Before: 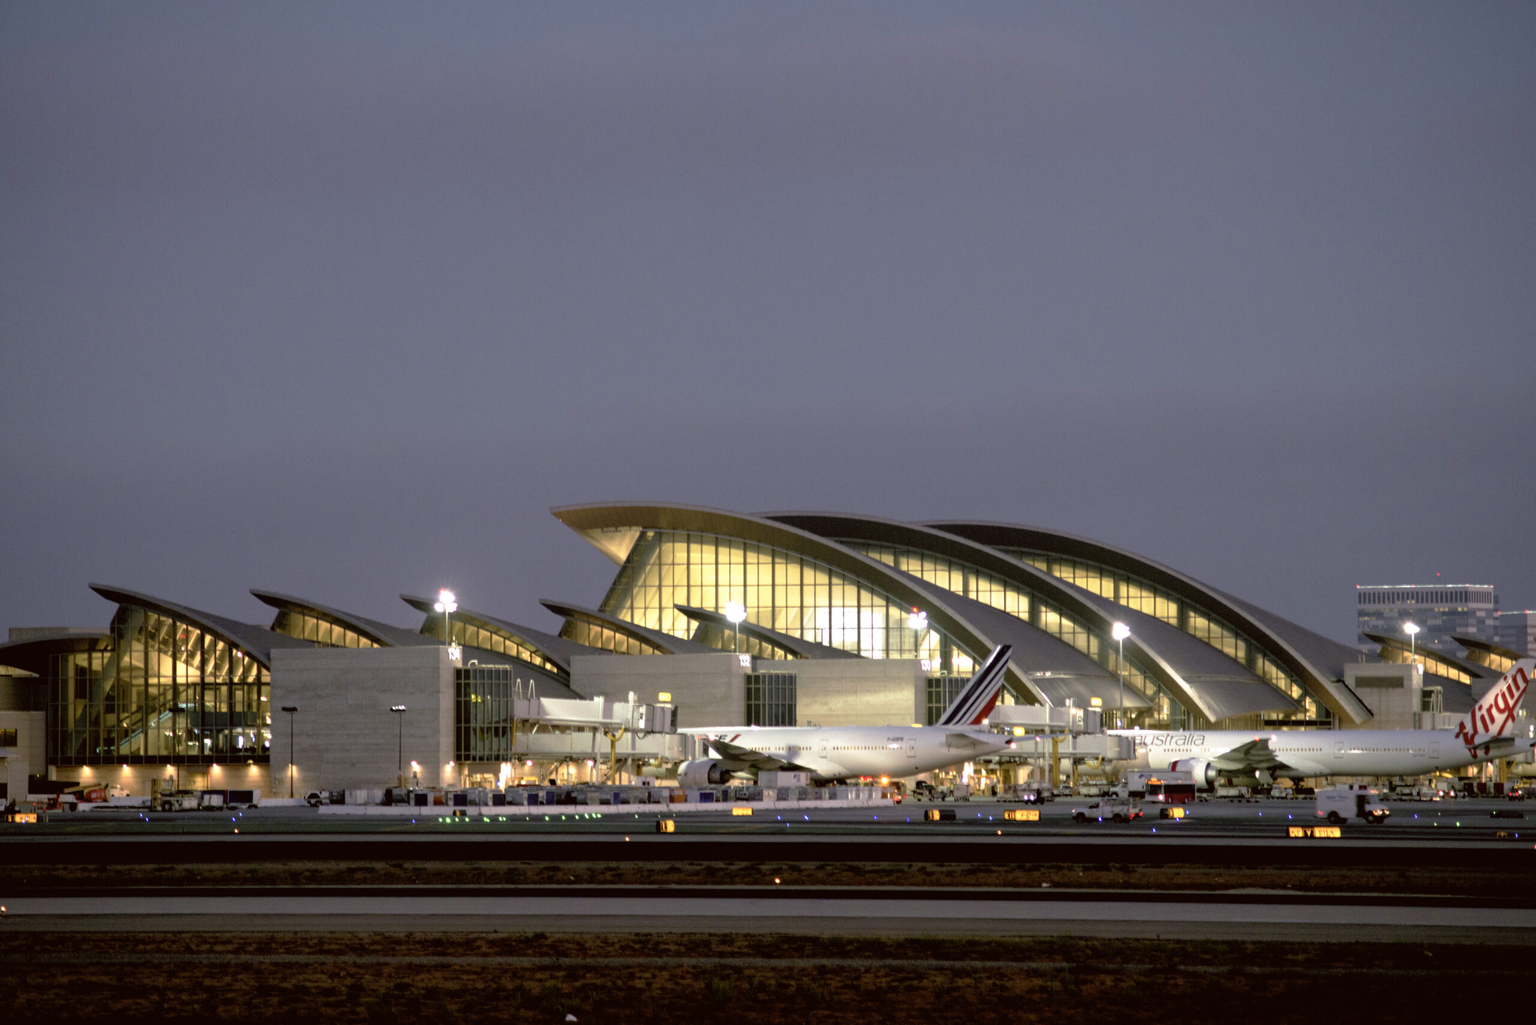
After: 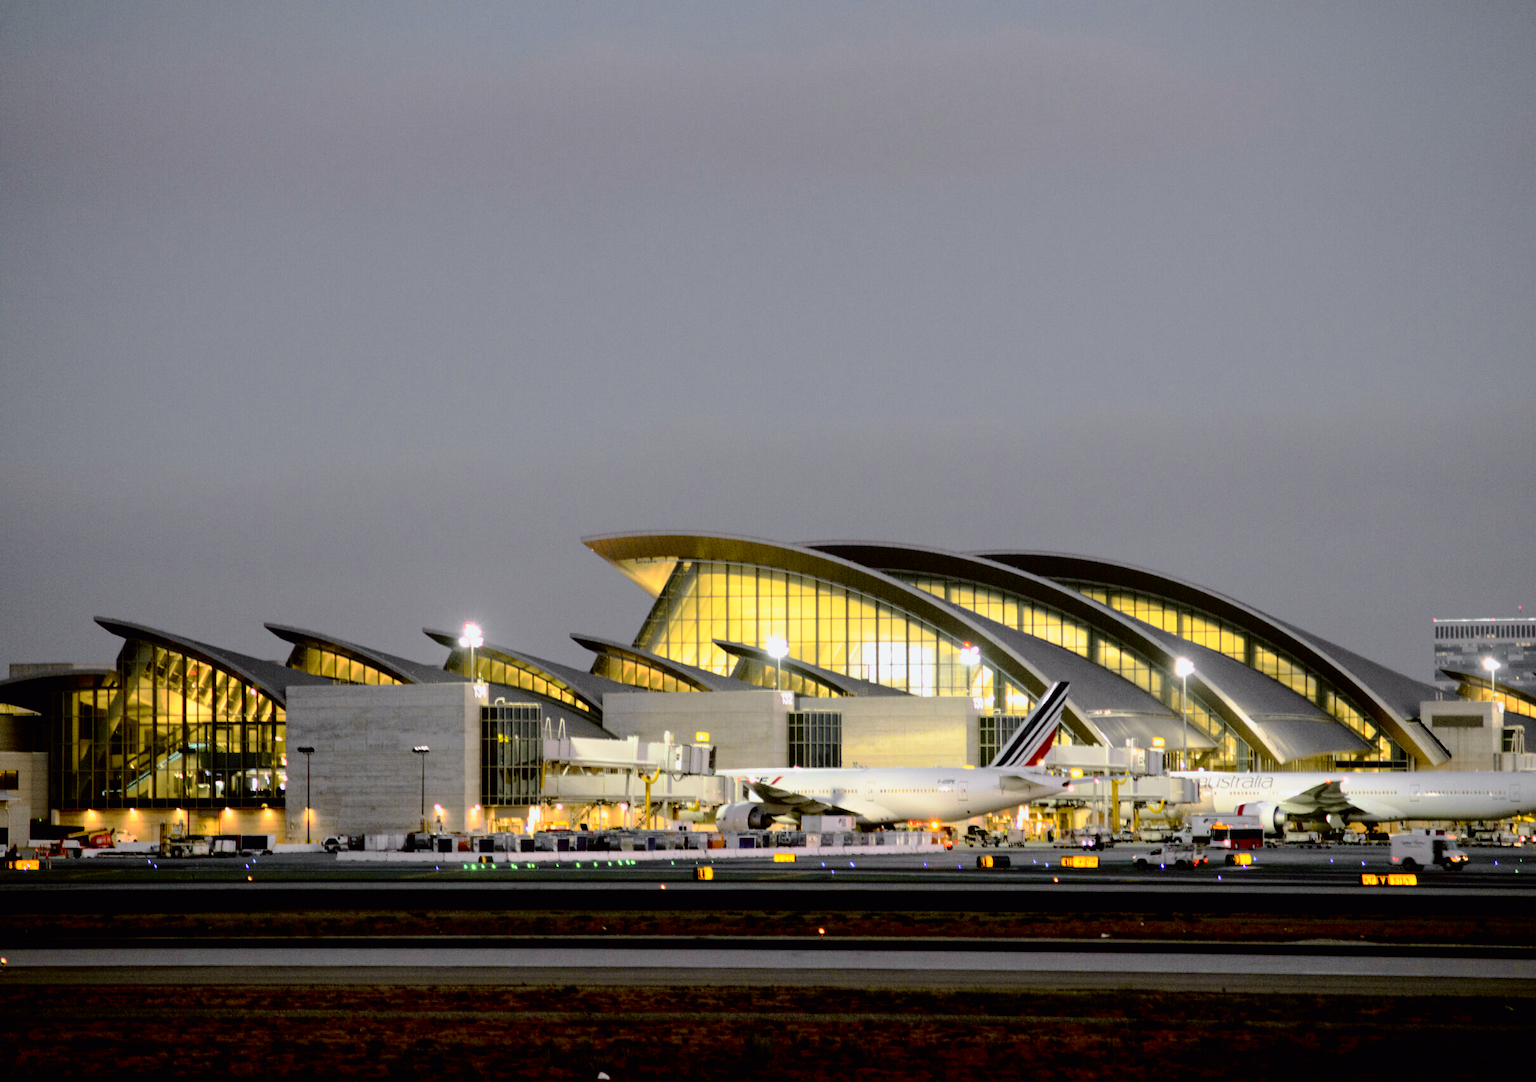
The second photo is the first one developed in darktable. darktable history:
tone curve: curves: ch0 [(0, 0) (0.11, 0.061) (0.256, 0.259) (0.398, 0.494) (0.498, 0.611) (0.65, 0.757) (0.835, 0.883) (1, 0.961)]; ch1 [(0, 0) (0.346, 0.307) (0.408, 0.369) (0.453, 0.457) (0.482, 0.479) (0.502, 0.498) (0.521, 0.51) (0.553, 0.554) (0.618, 0.65) (0.693, 0.727) (1, 1)]; ch2 [(0, 0) (0.366, 0.337) (0.434, 0.46) (0.485, 0.494) (0.5, 0.494) (0.511, 0.508) (0.537, 0.55) (0.579, 0.599) (0.621, 0.693) (1, 1)], color space Lab, independent channels, preserve colors none
crop and rotate: left 0%, right 5.314%
